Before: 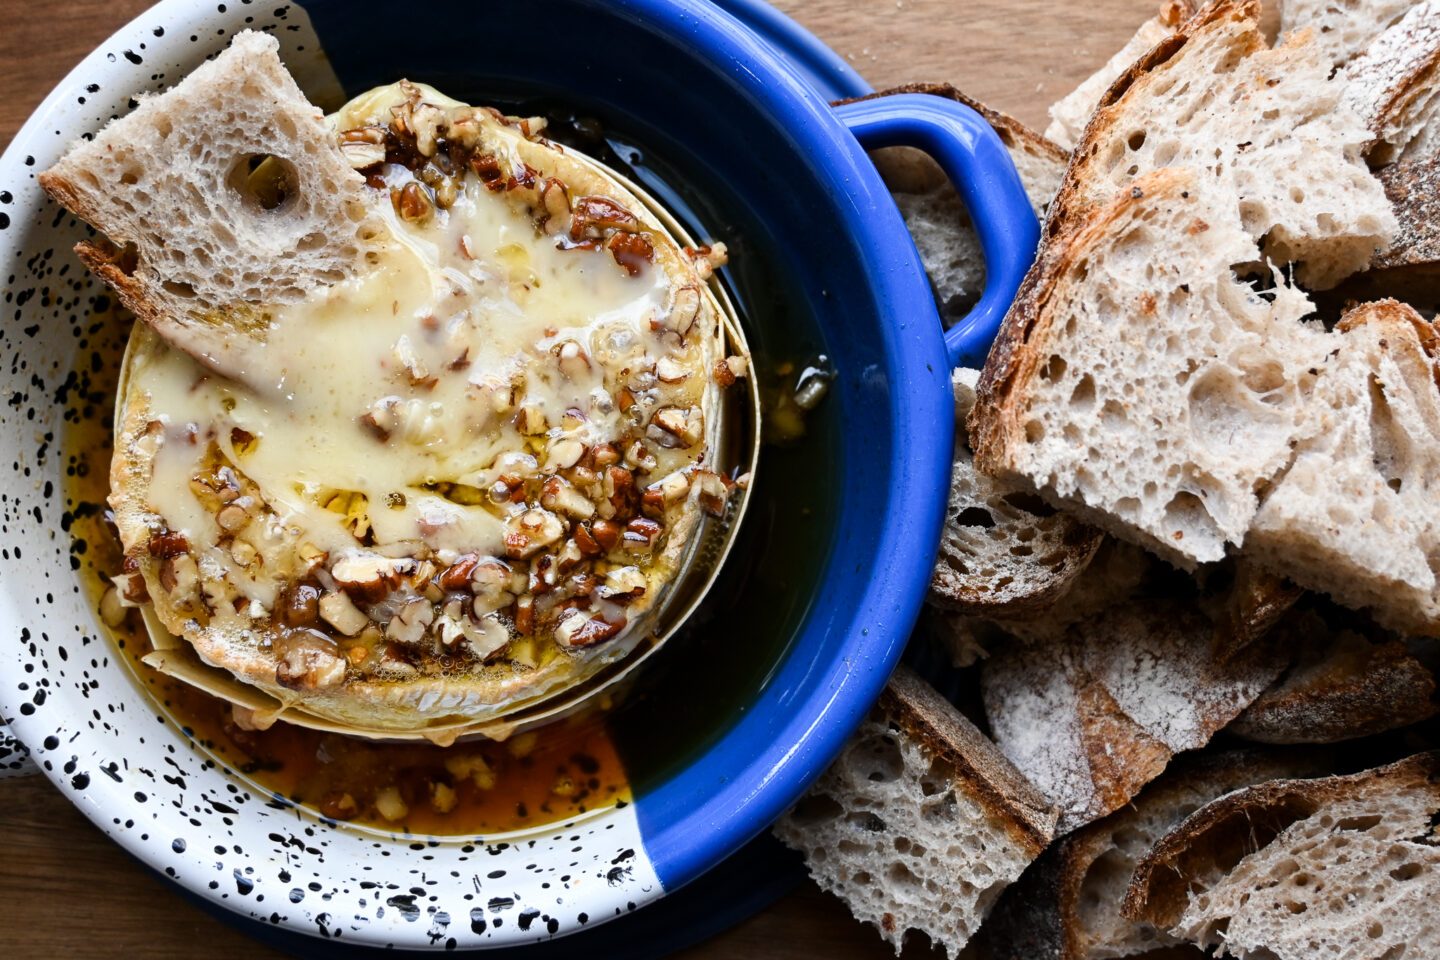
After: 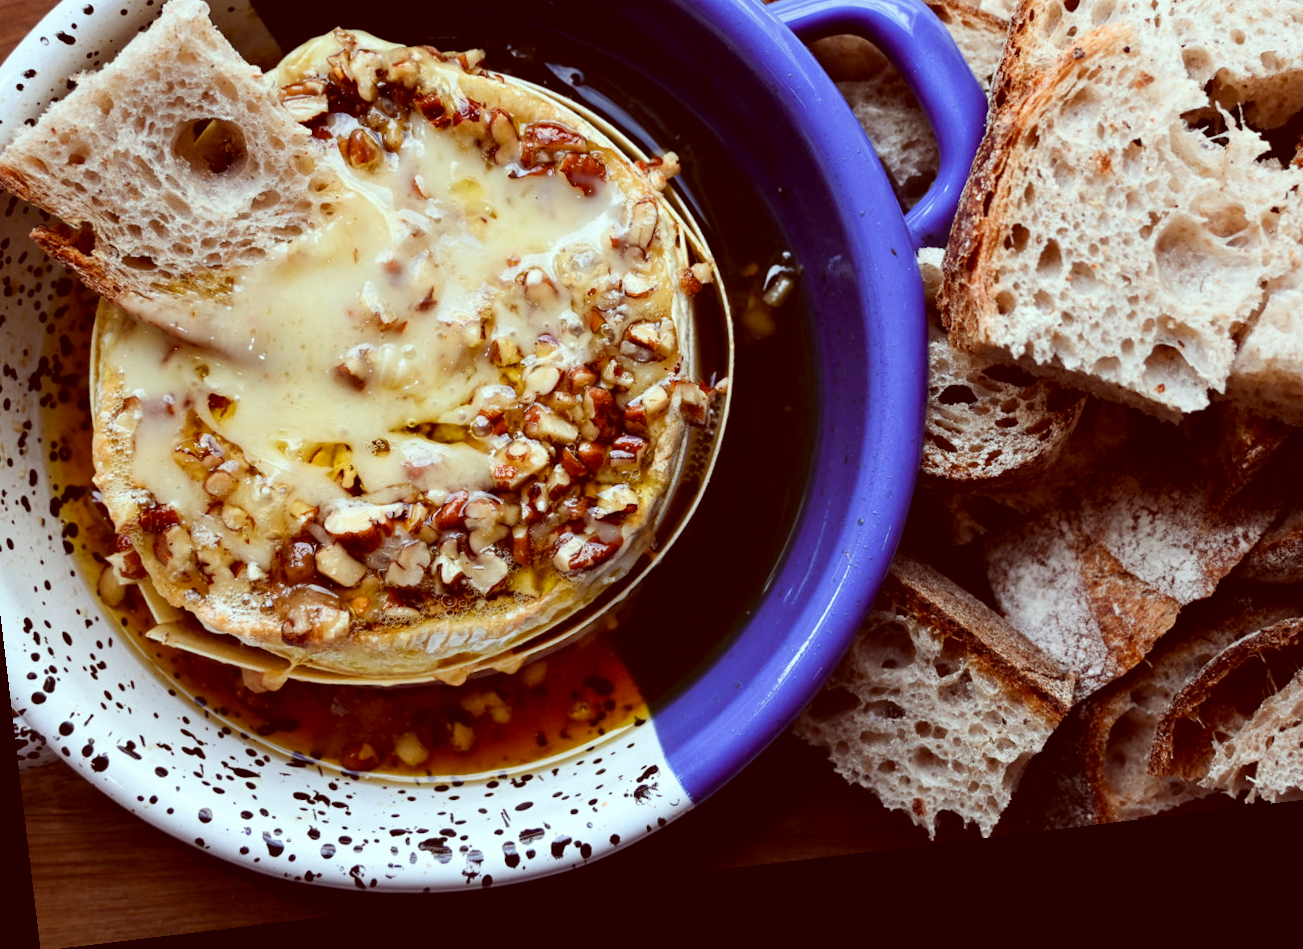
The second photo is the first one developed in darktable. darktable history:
crop and rotate: left 4.842%, top 15.51%, right 10.668%
rotate and perspective: rotation -6.83°, automatic cropping off
color correction: highlights a* -7.23, highlights b* -0.161, shadows a* 20.08, shadows b* 11.73
